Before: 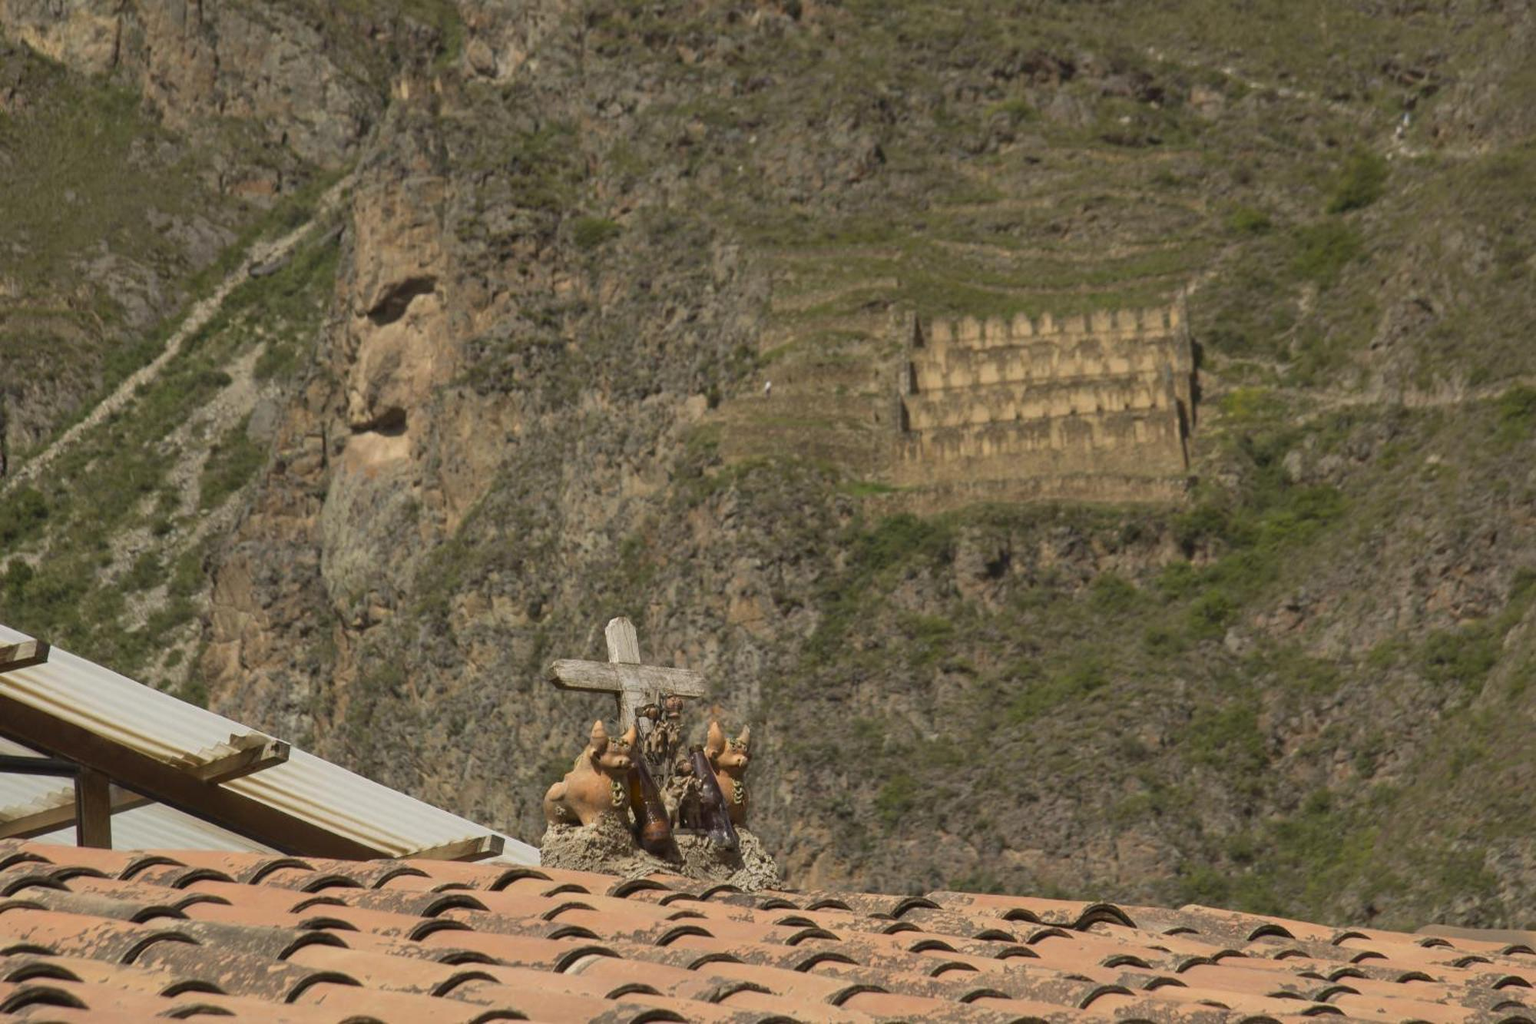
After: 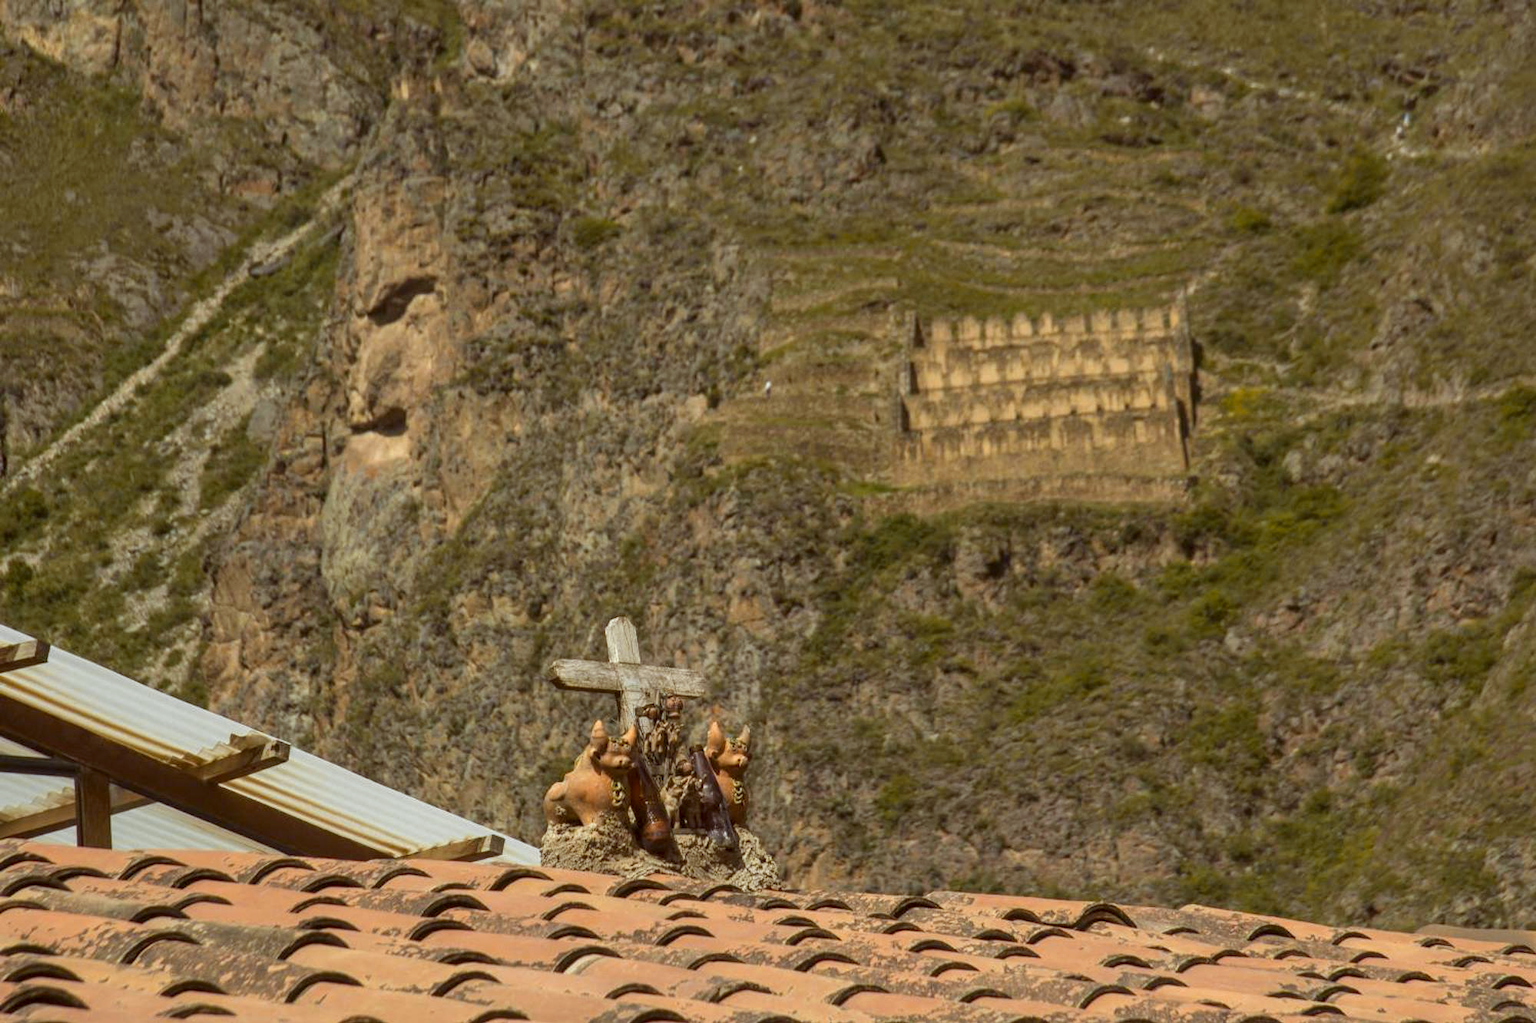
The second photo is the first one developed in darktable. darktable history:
color correction: highlights a* -4.98, highlights b* -3.76, shadows a* 3.83, shadows b* 4.08
exposure: compensate highlight preservation false
local contrast: detail 130%
color zones: curves: ch0 [(0, 0.499) (0.143, 0.5) (0.286, 0.5) (0.429, 0.476) (0.571, 0.284) (0.714, 0.243) (0.857, 0.449) (1, 0.499)]; ch1 [(0, 0.532) (0.143, 0.645) (0.286, 0.696) (0.429, 0.211) (0.571, 0.504) (0.714, 0.493) (0.857, 0.495) (1, 0.532)]; ch2 [(0, 0.5) (0.143, 0.5) (0.286, 0.427) (0.429, 0.324) (0.571, 0.5) (0.714, 0.5) (0.857, 0.5) (1, 0.5)]
